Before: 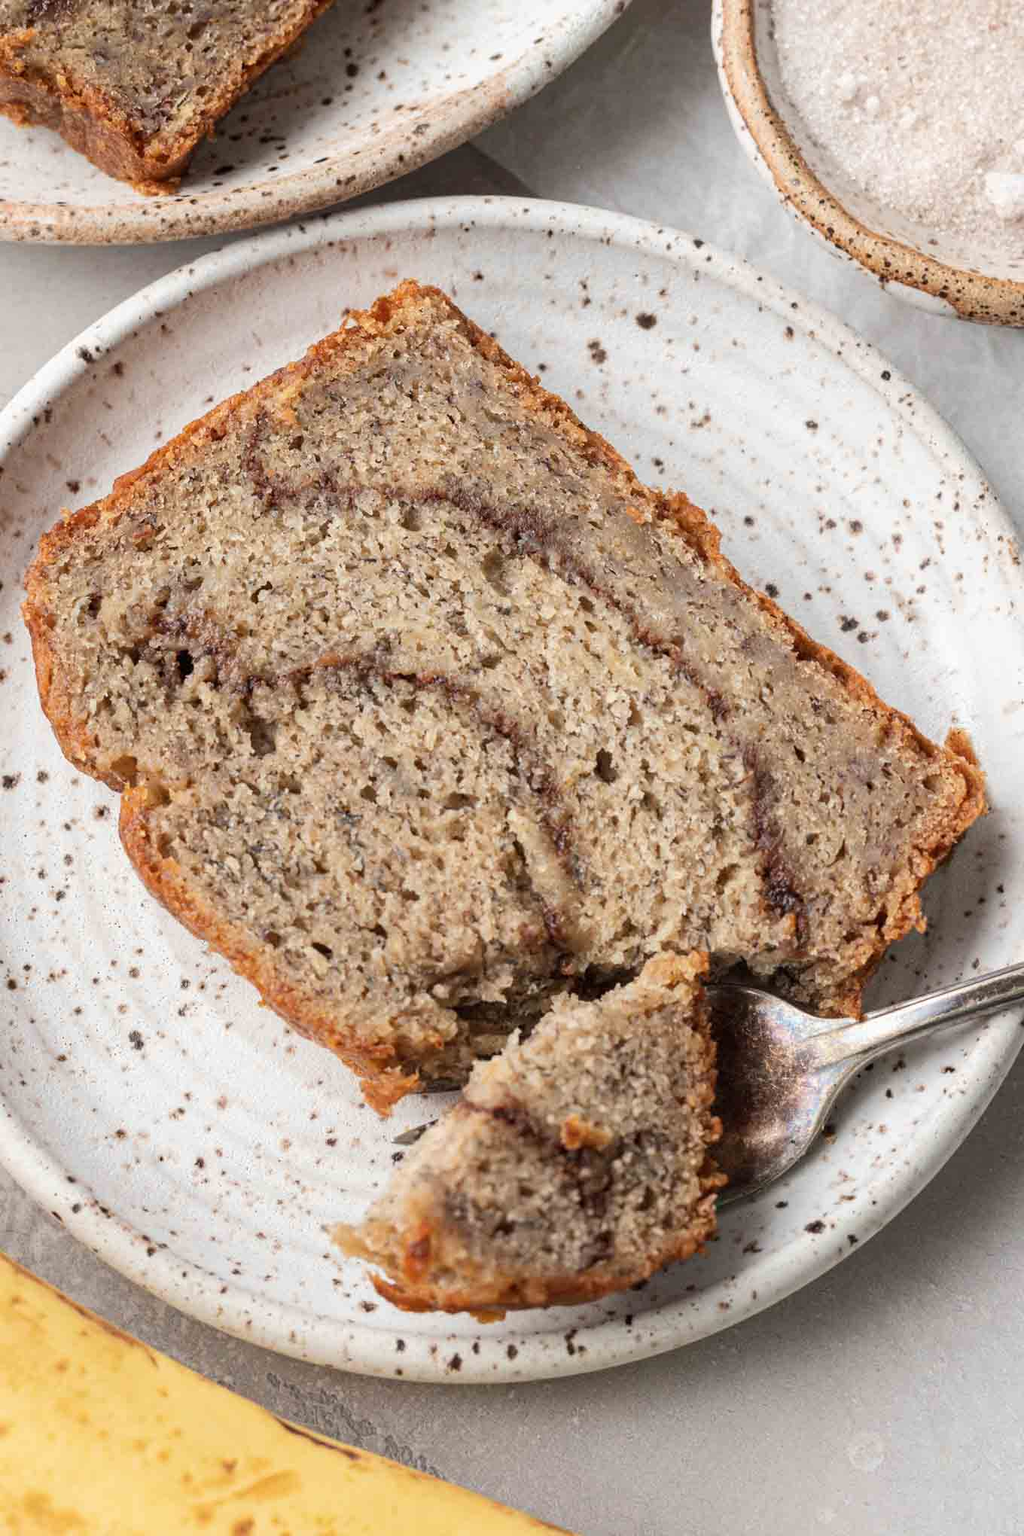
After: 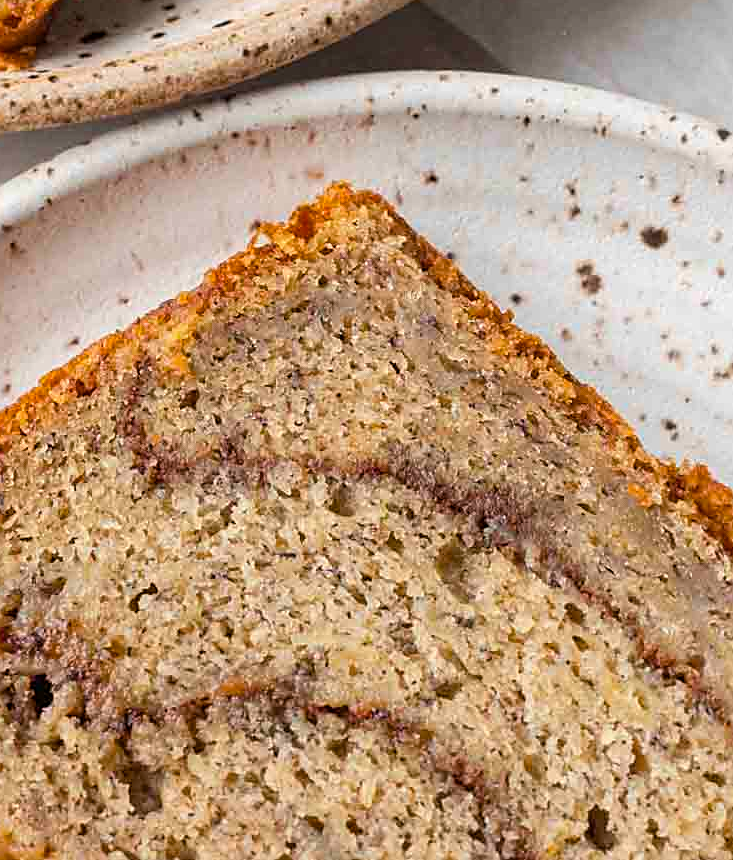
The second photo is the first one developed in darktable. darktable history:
crop: left 15.056%, top 9.3%, right 31.034%, bottom 48.498%
color balance rgb: power › hue 170.1°, perceptual saturation grading › global saturation 19.783%, global vibrance 31.926%
sharpen: on, module defaults
